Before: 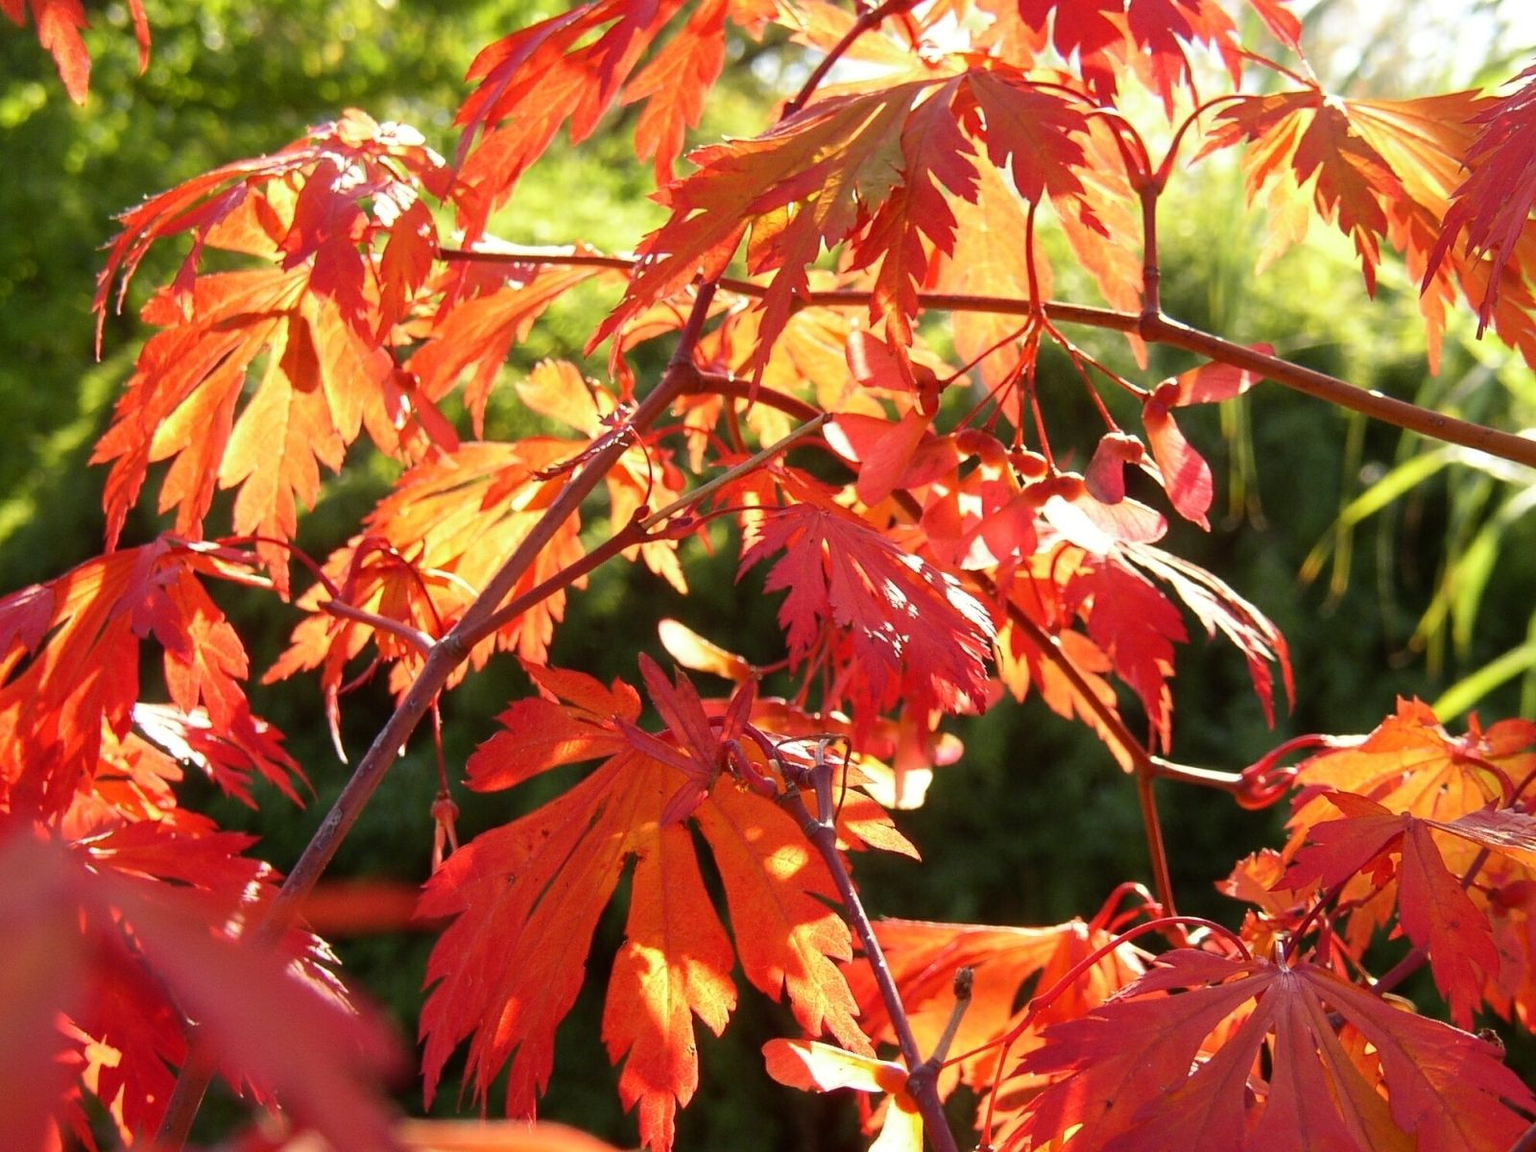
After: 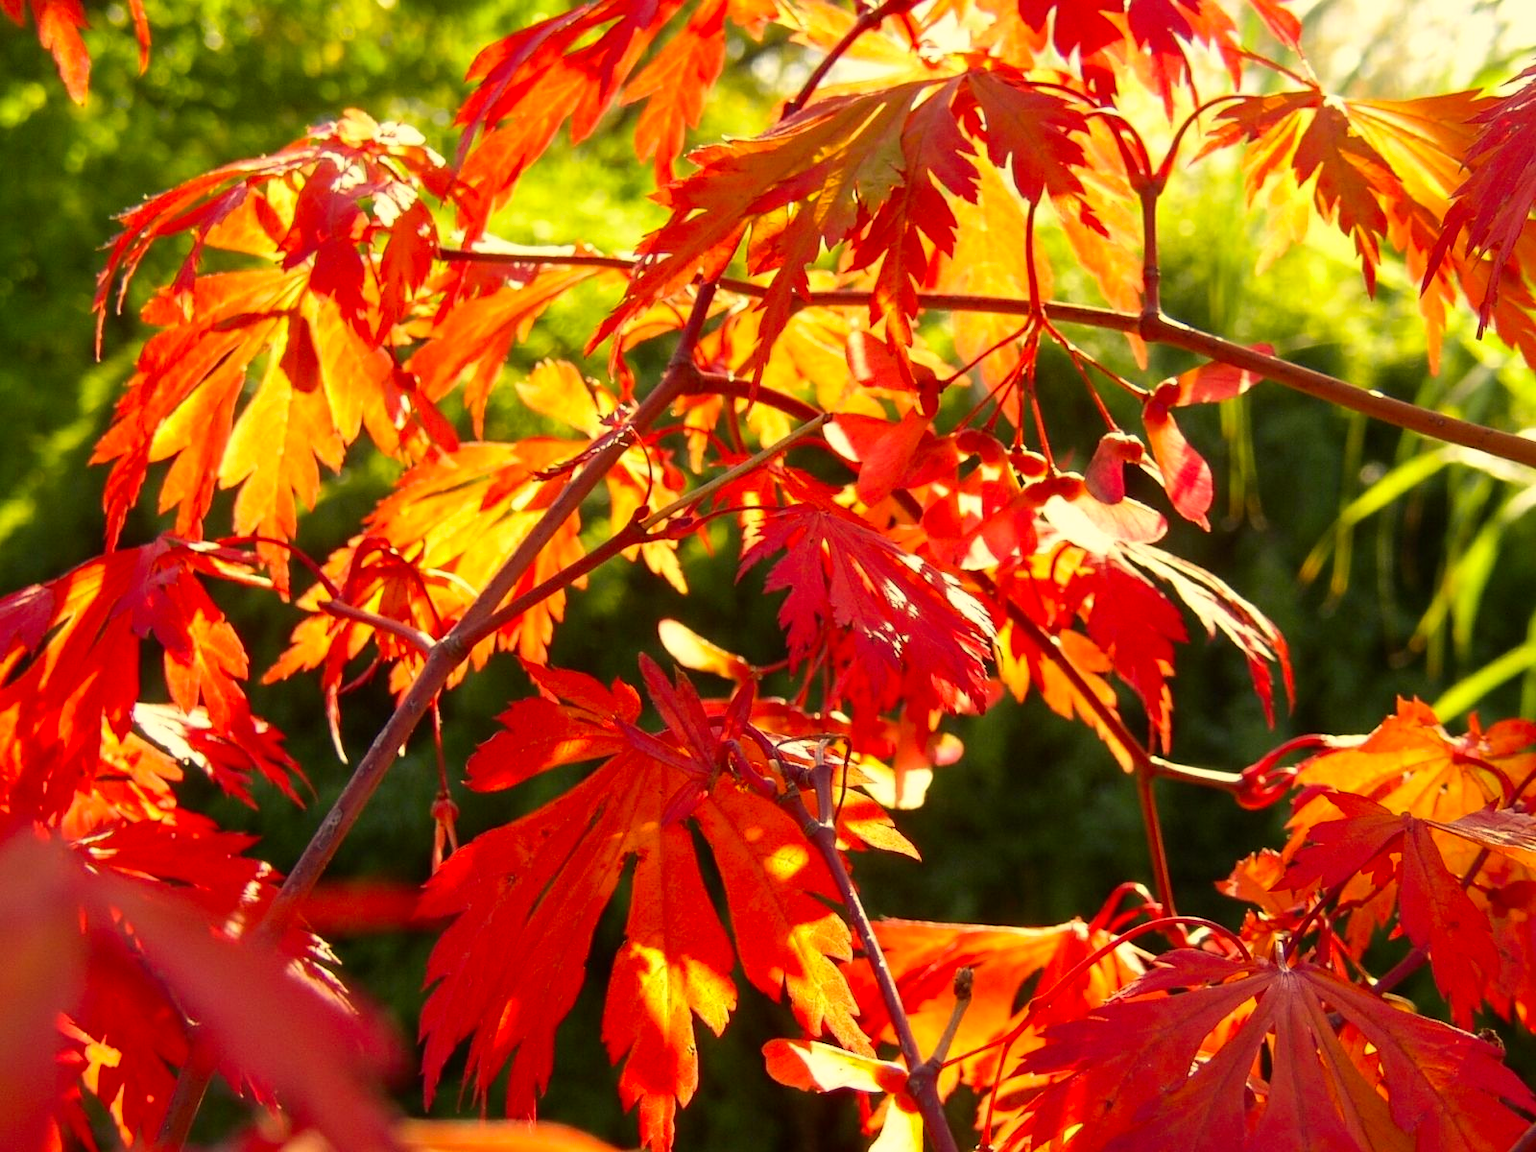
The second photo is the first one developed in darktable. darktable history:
color correction: highlights a* 2.73, highlights b* 23.27
contrast brightness saturation: contrast 0.045, saturation 0.159
